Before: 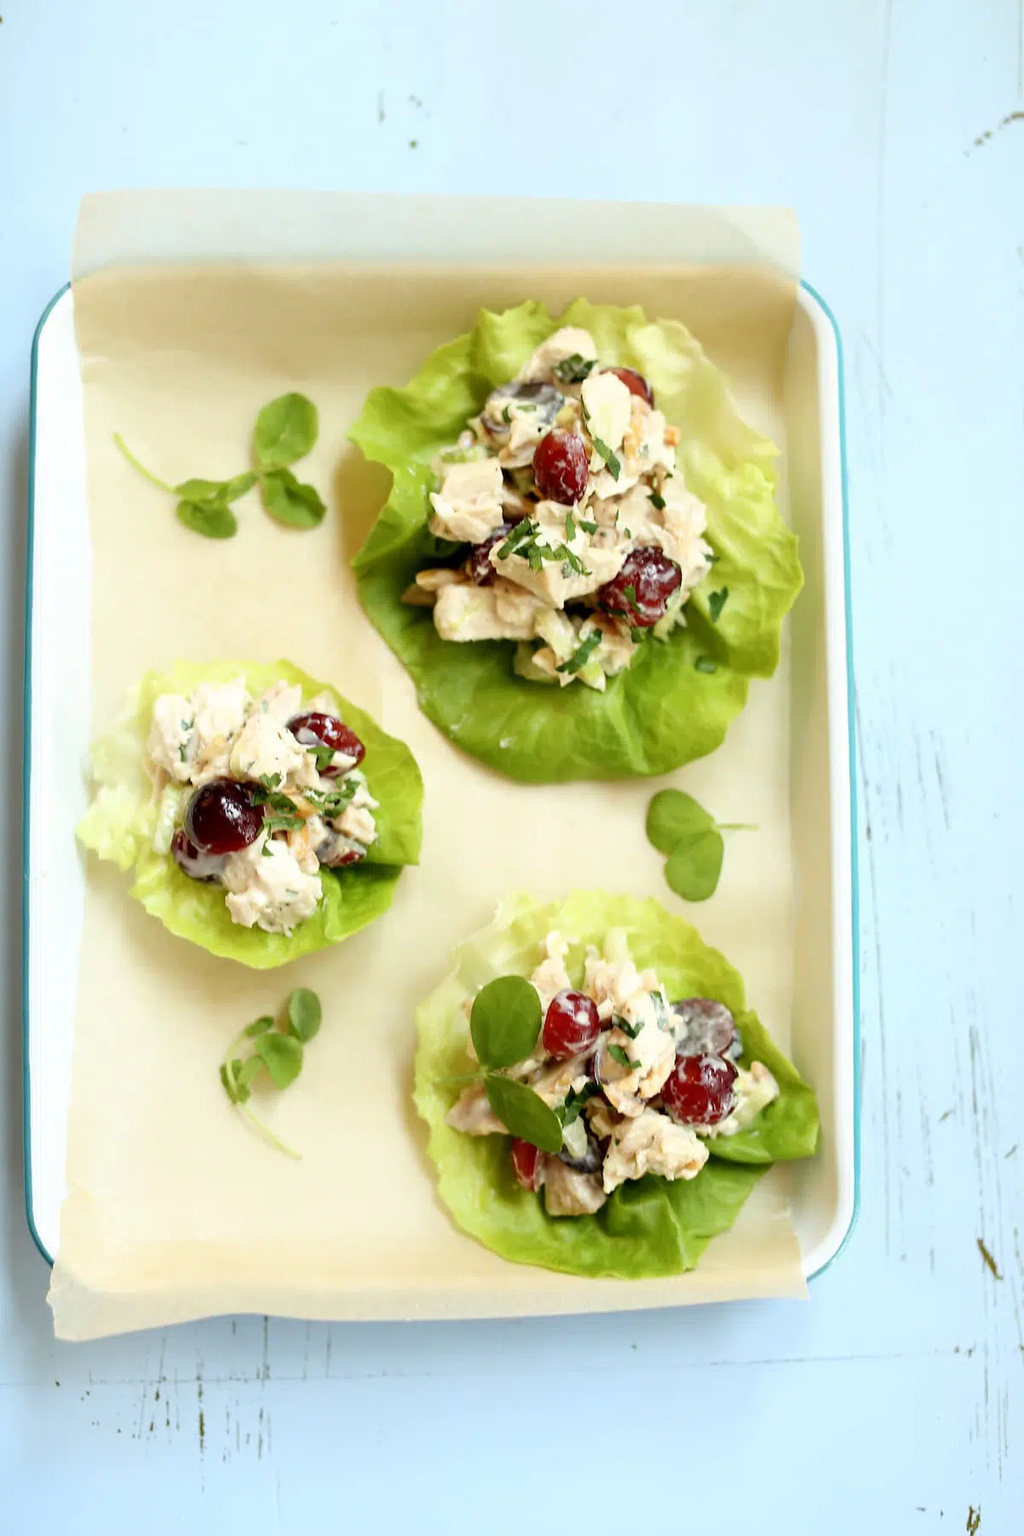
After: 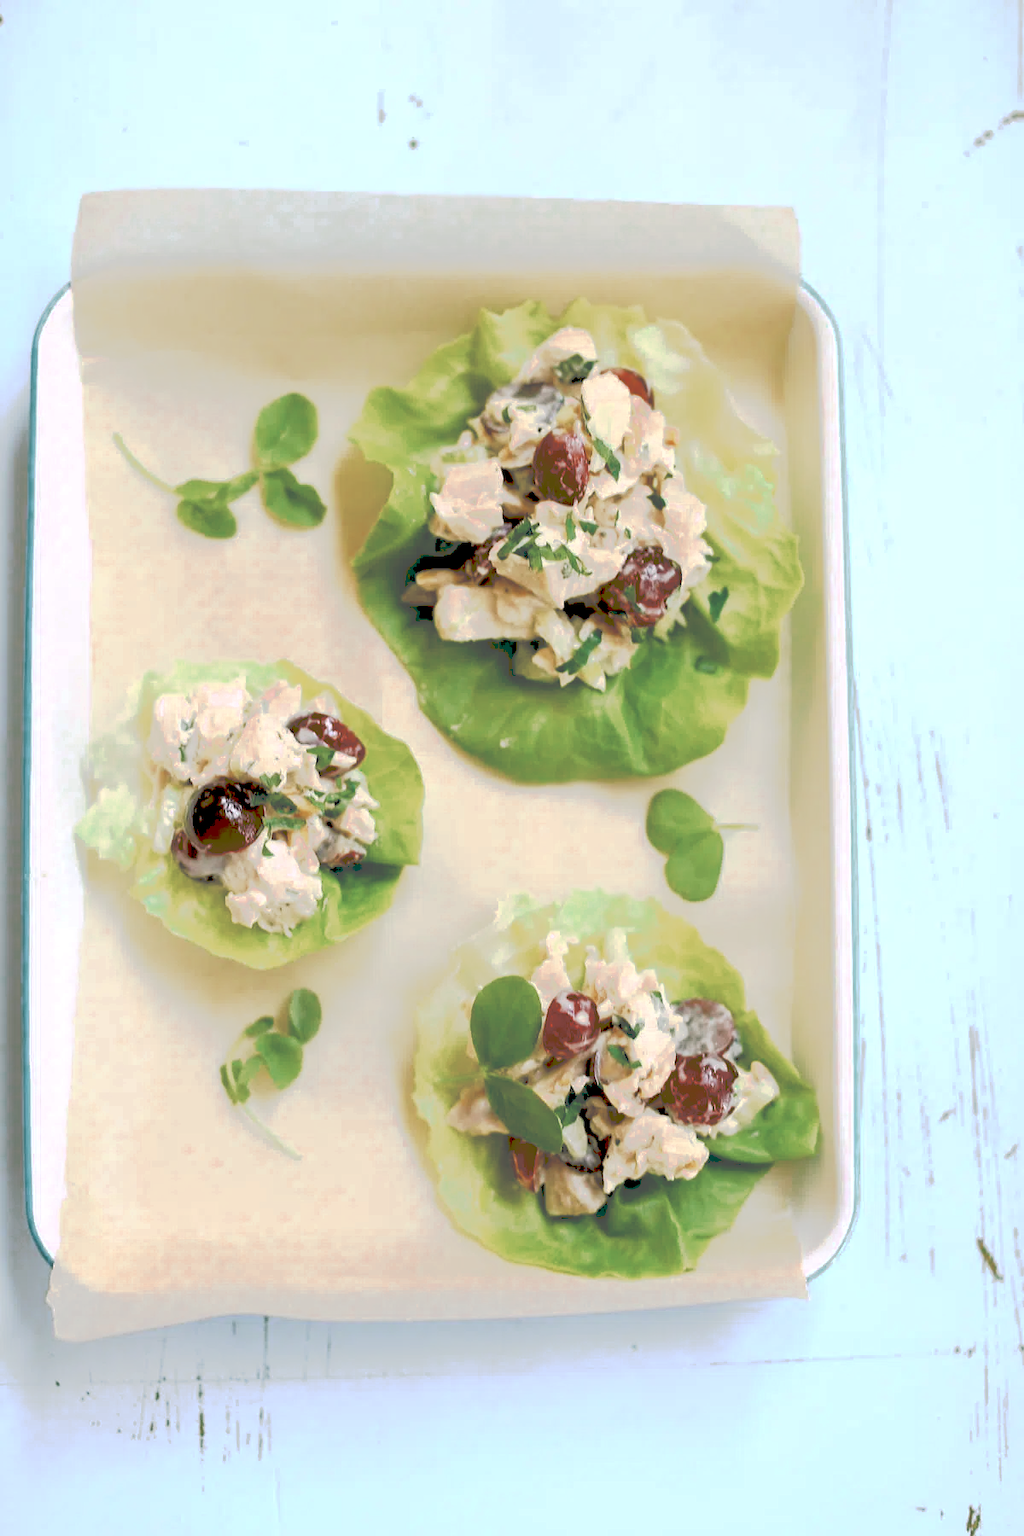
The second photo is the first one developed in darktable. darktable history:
exposure: black level correction 0.013, compensate highlight preservation false
color balance rgb: shadows lift › chroma 2.046%, shadows lift › hue 185.14°, highlights gain › chroma 1.443%, highlights gain › hue 307.79°, perceptual saturation grading › global saturation 20%, perceptual saturation grading › highlights -25.798%, perceptual saturation grading › shadows 50.001%, global vibrance 20%
color zones: curves: ch0 [(0, 0.5) (0.125, 0.4) (0.25, 0.5) (0.375, 0.4) (0.5, 0.4) (0.625, 0.6) (0.75, 0.6) (0.875, 0.5)]; ch1 [(0, 0.4) (0.125, 0.5) (0.25, 0.4) (0.375, 0.4) (0.5, 0.4) (0.625, 0.4) (0.75, 0.5) (0.875, 0.4)]; ch2 [(0, 0.6) (0.125, 0.5) (0.25, 0.5) (0.375, 0.6) (0.5, 0.6) (0.625, 0.5) (0.75, 0.5) (0.875, 0.5)]
tone curve: curves: ch0 [(0, 0) (0.003, 0.313) (0.011, 0.317) (0.025, 0.317) (0.044, 0.322) (0.069, 0.327) (0.1, 0.335) (0.136, 0.347) (0.177, 0.364) (0.224, 0.384) (0.277, 0.421) (0.335, 0.459) (0.399, 0.501) (0.468, 0.554) (0.543, 0.611) (0.623, 0.679) (0.709, 0.751) (0.801, 0.804) (0.898, 0.844) (1, 1)], preserve colors none
